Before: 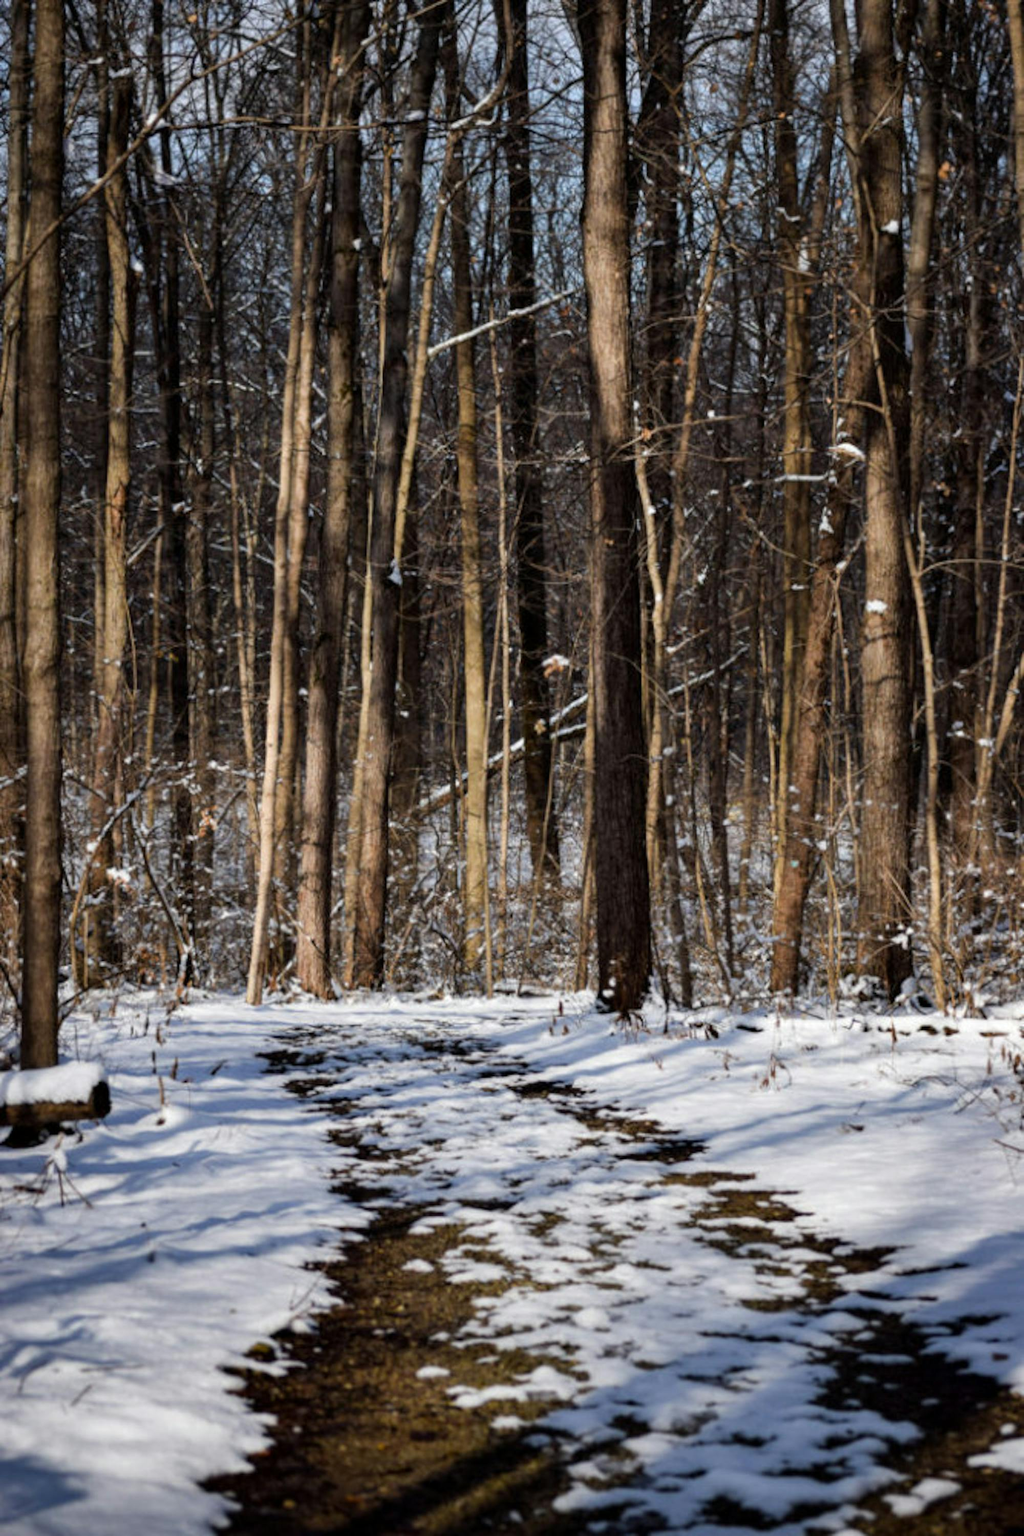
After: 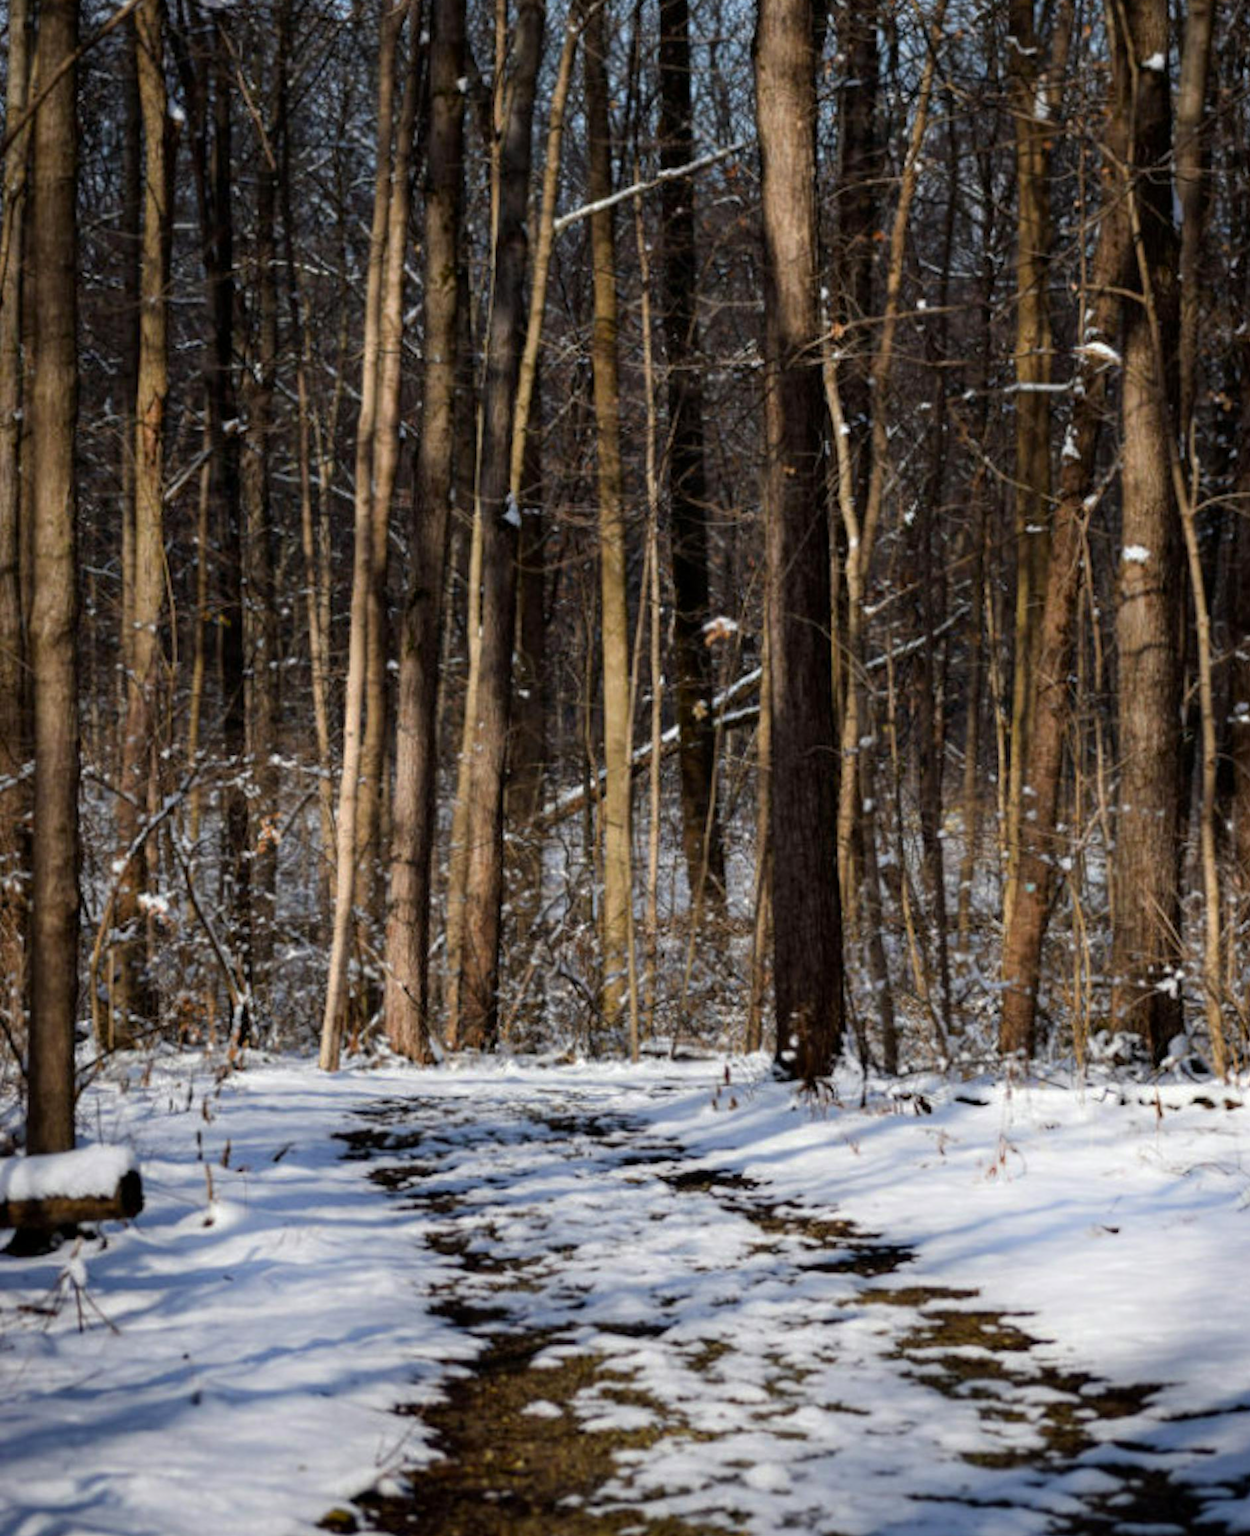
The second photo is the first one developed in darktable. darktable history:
base curve: curves: ch0 [(0, 0) (0.74, 0.67) (1, 1)], preserve colors none
crop and rotate: angle 0.039°, top 11.637%, right 5.71%, bottom 11.135%
shadows and highlights: shadows -22.02, highlights 98.2, soften with gaussian
contrast brightness saturation: saturation 0.12
